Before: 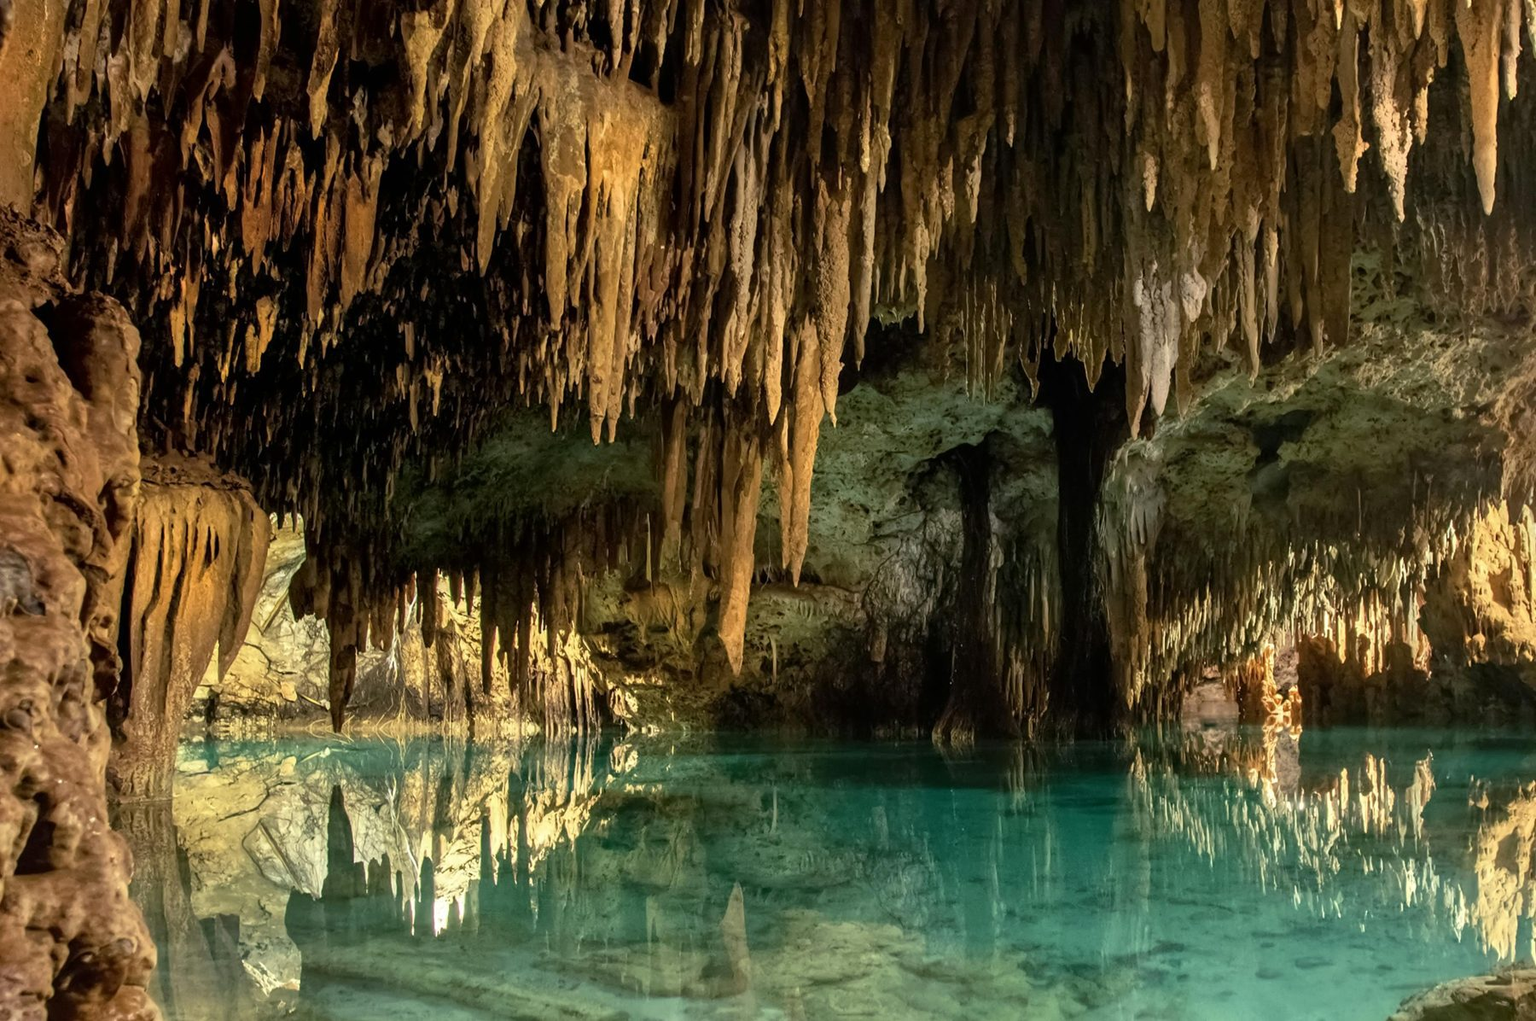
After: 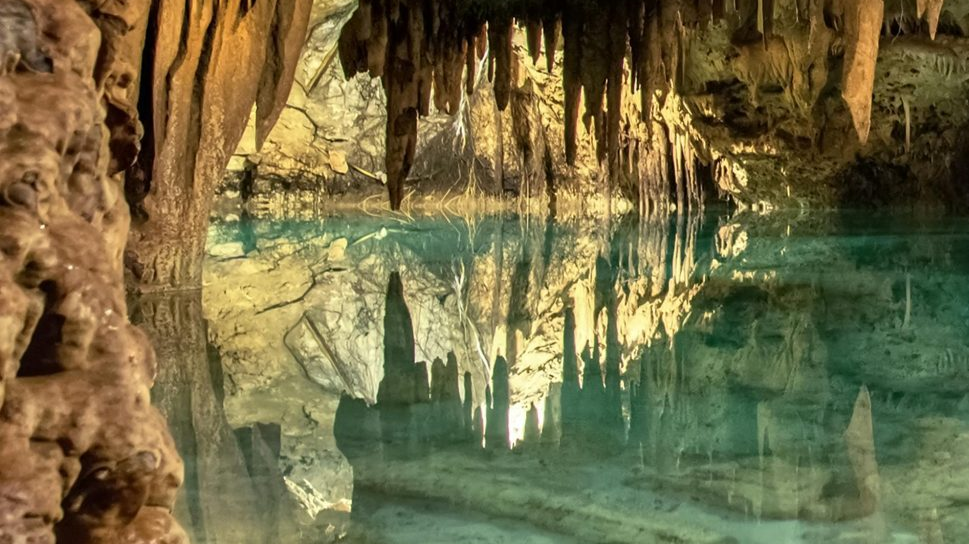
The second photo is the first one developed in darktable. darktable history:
crop and rotate: top 54.207%, right 46.148%, bottom 0.225%
